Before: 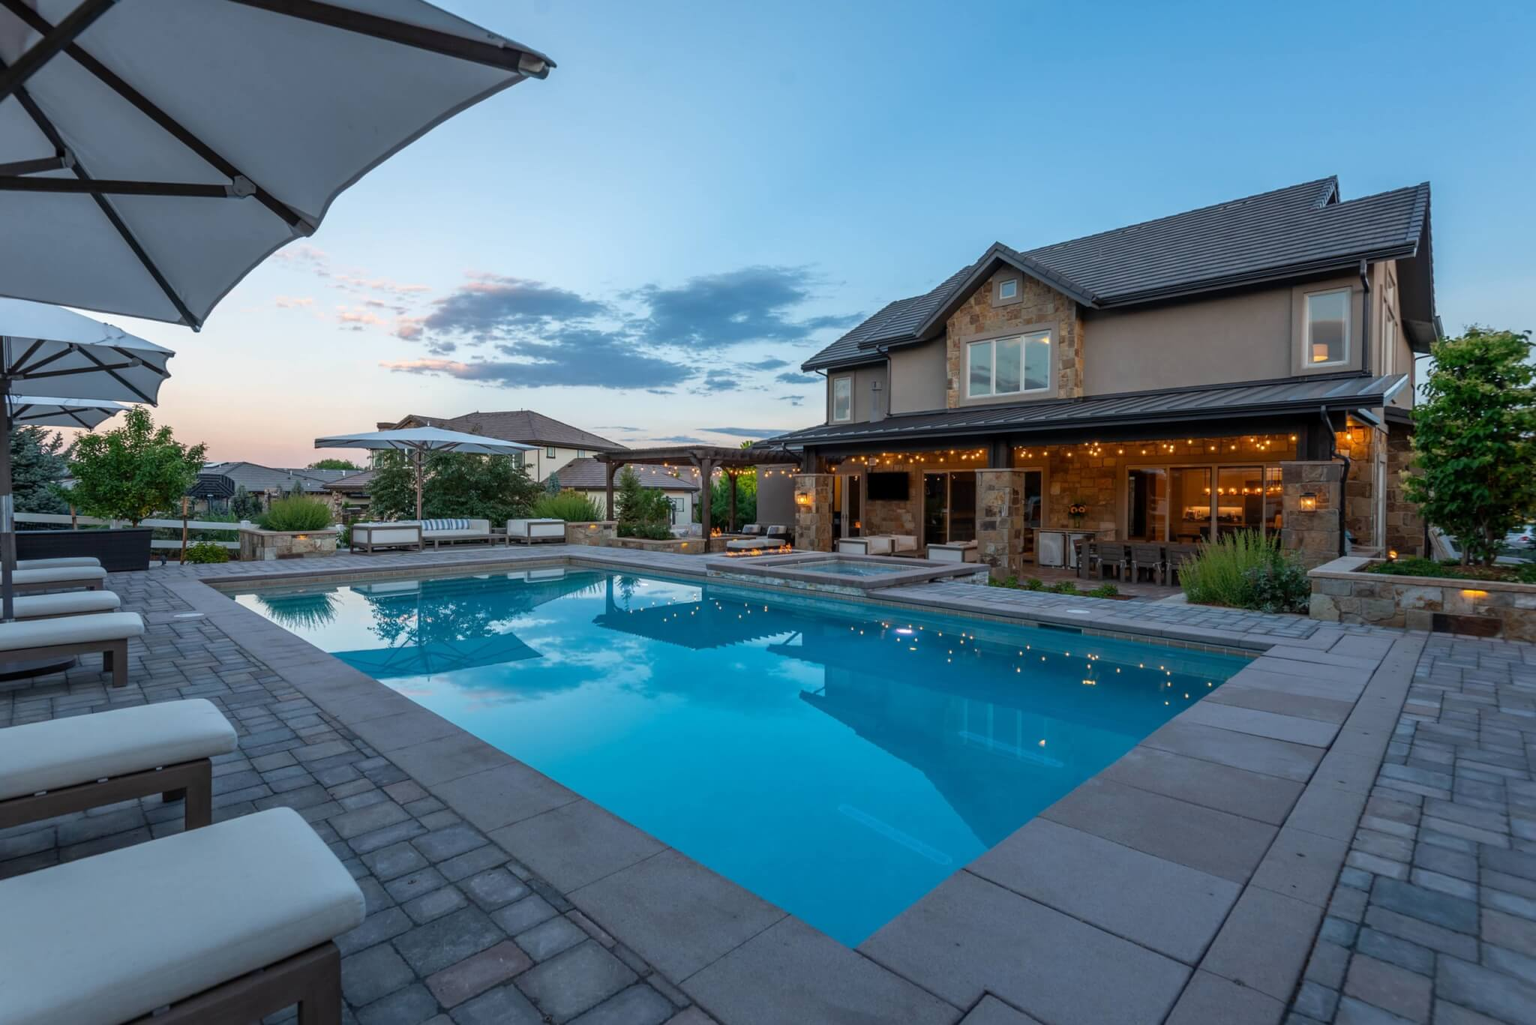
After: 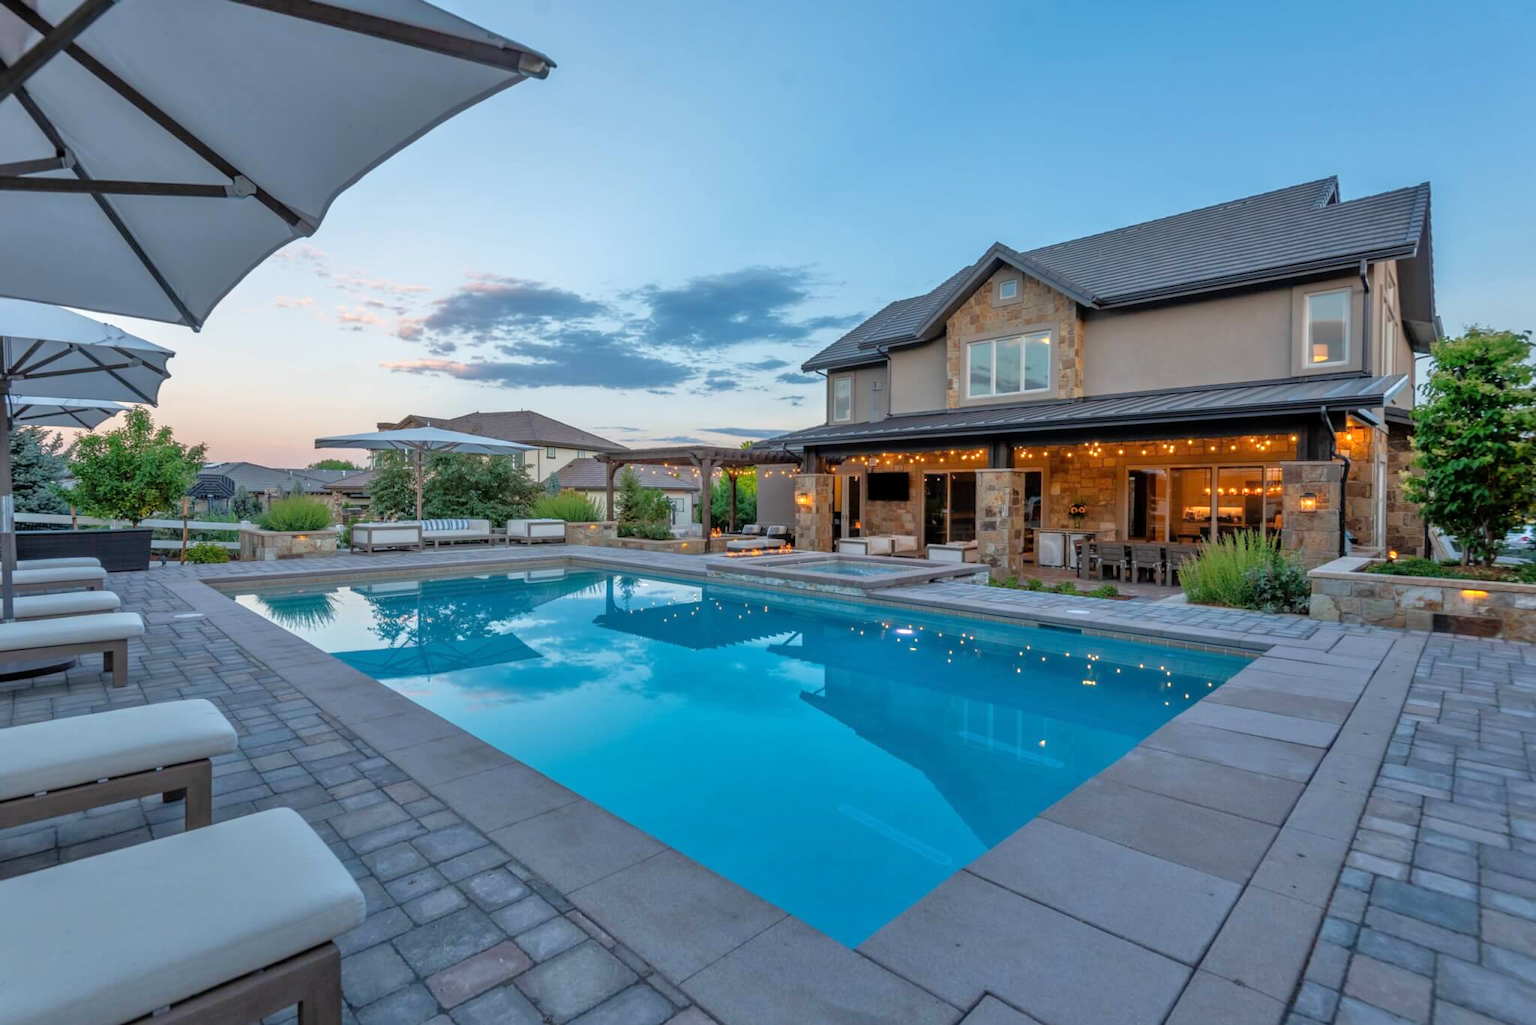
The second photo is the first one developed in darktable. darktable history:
tone equalizer: -7 EV 0.163 EV, -6 EV 0.61 EV, -5 EV 1.15 EV, -4 EV 1.35 EV, -3 EV 1.17 EV, -2 EV 0.6 EV, -1 EV 0.163 EV
exposure: exposure -0.041 EV, compensate highlight preservation false
